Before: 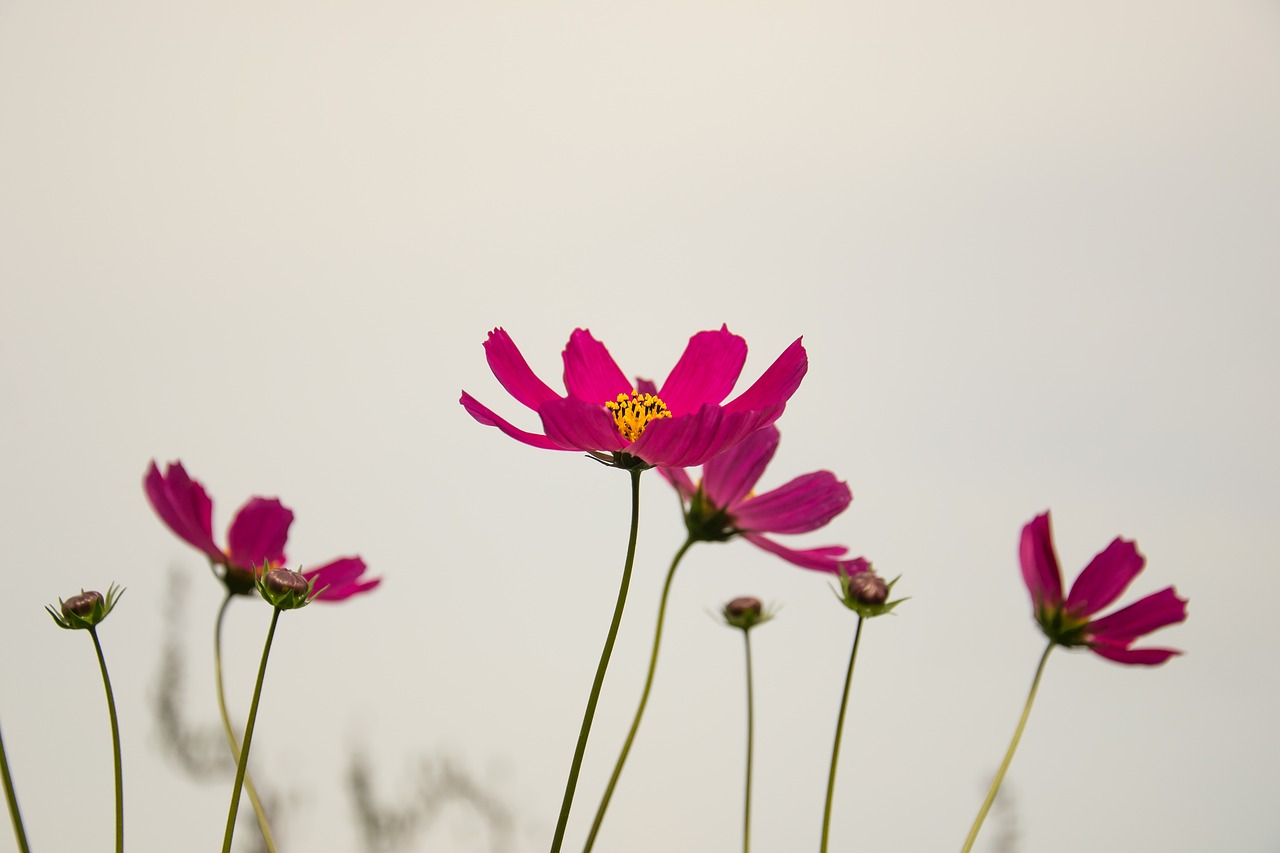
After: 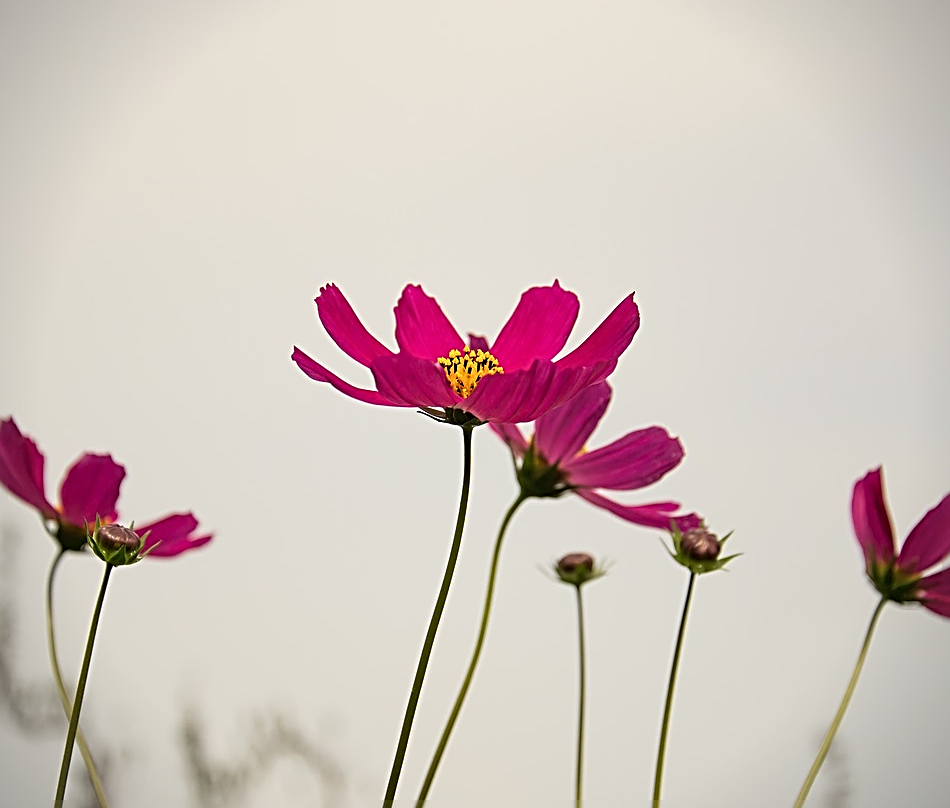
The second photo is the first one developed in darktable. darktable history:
crop and rotate: left 13.15%, top 5.251%, right 12.609%
vignetting: fall-off start 91.19%
sharpen: radius 2.817, amount 0.715
